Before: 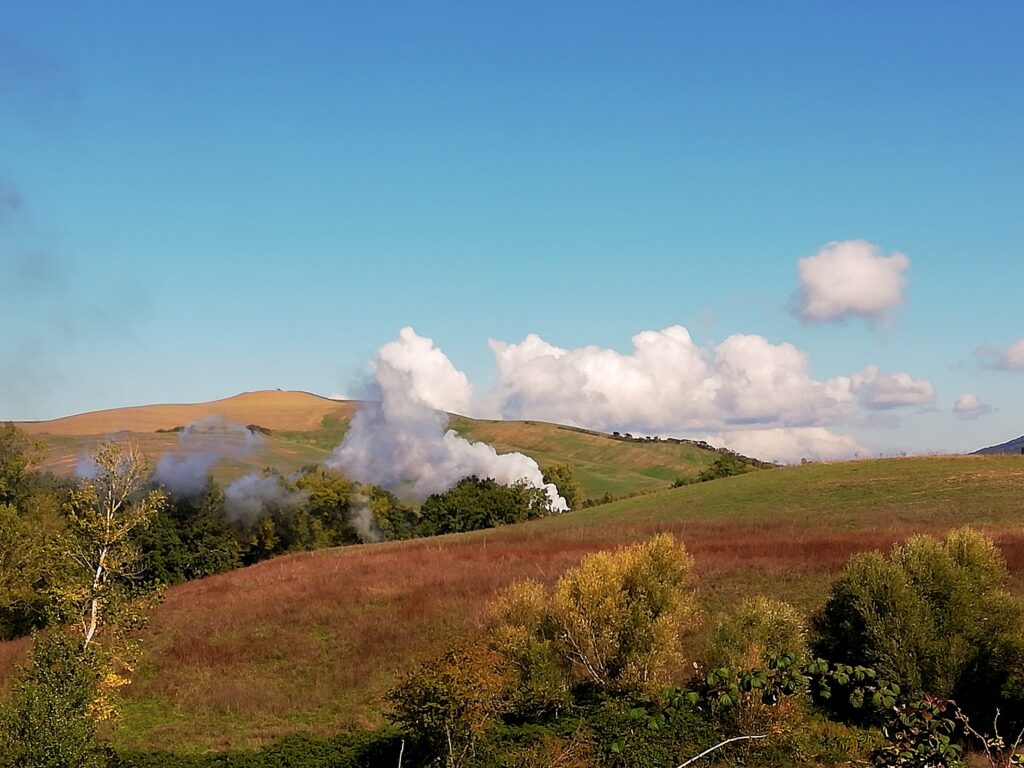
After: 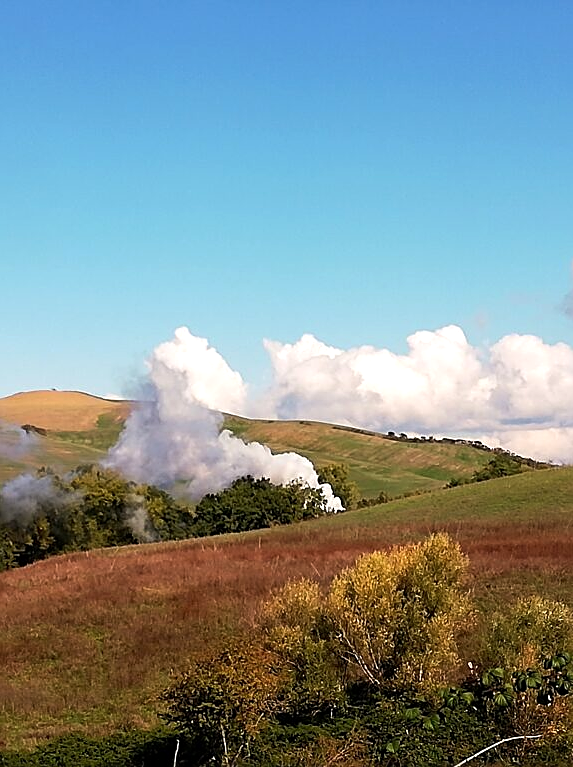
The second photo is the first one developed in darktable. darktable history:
crop: left 22.019%, right 22.012%, bottom 0.013%
sharpen: amount 0.5
tone equalizer: -8 EV -0.432 EV, -7 EV -0.413 EV, -6 EV -0.304 EV, -5 EV -0.207 EV, -3 EV 0.235 EV, -2 EV 0.33 EV, -1 EV 0.364 EV, +0 EV 0.388 EV, edges refinement/feathering 500, mask exposure compensation -1.57 EV, preserve details no
